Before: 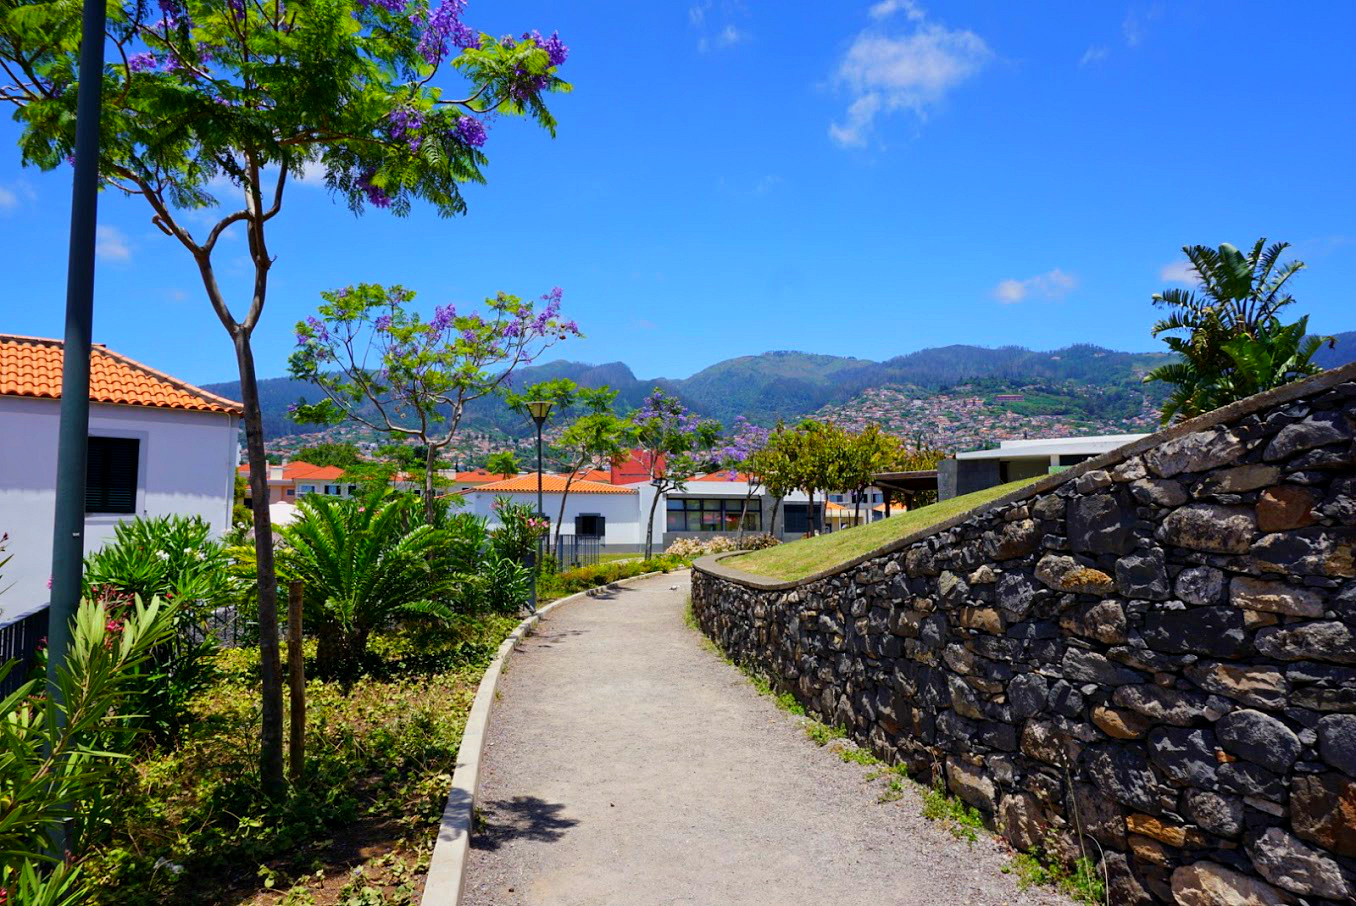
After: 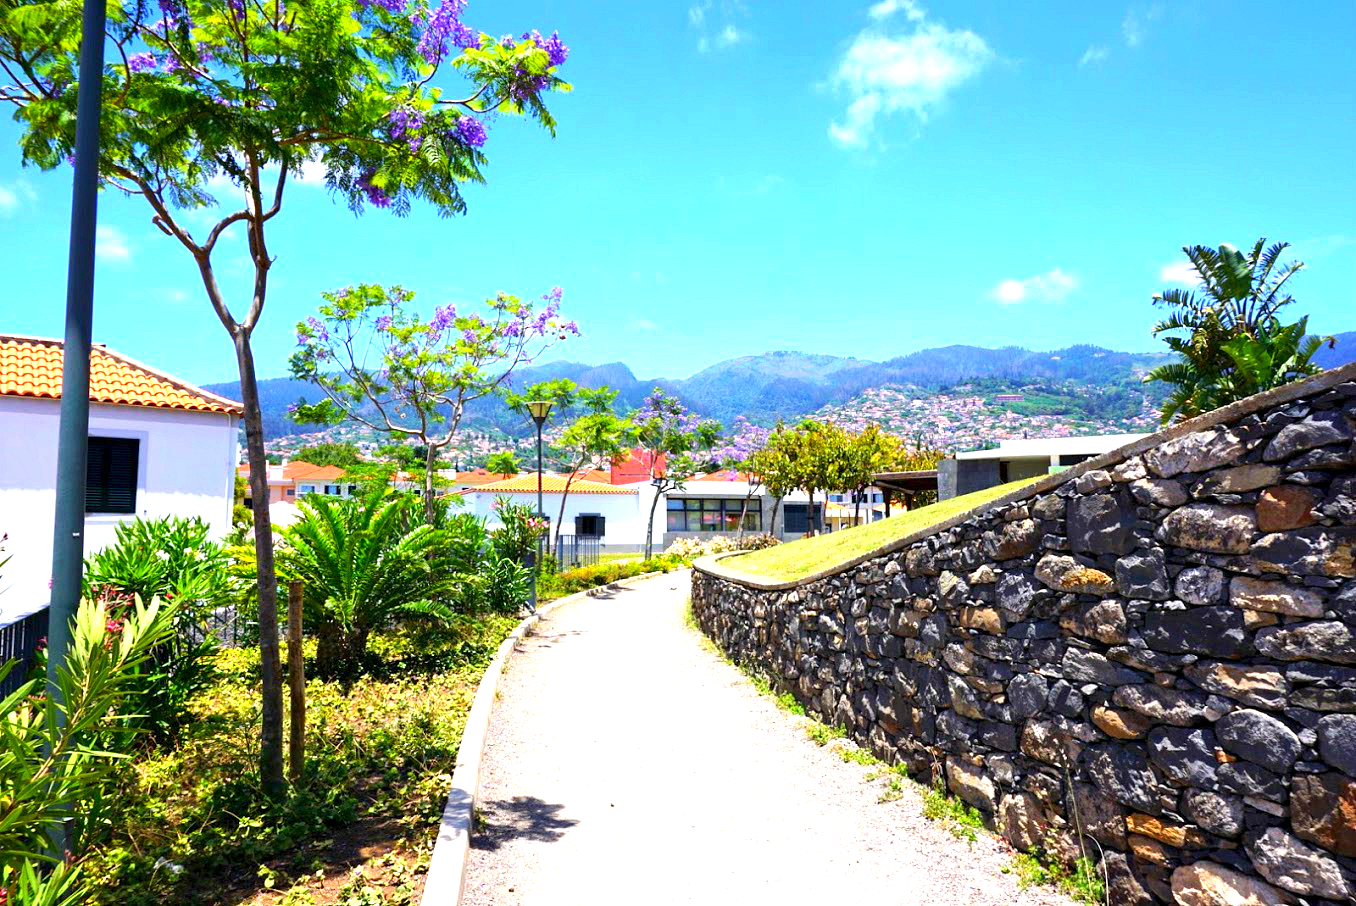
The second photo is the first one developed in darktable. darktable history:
exposure: exposure 1.505 EV, compensate highlight preservation false
